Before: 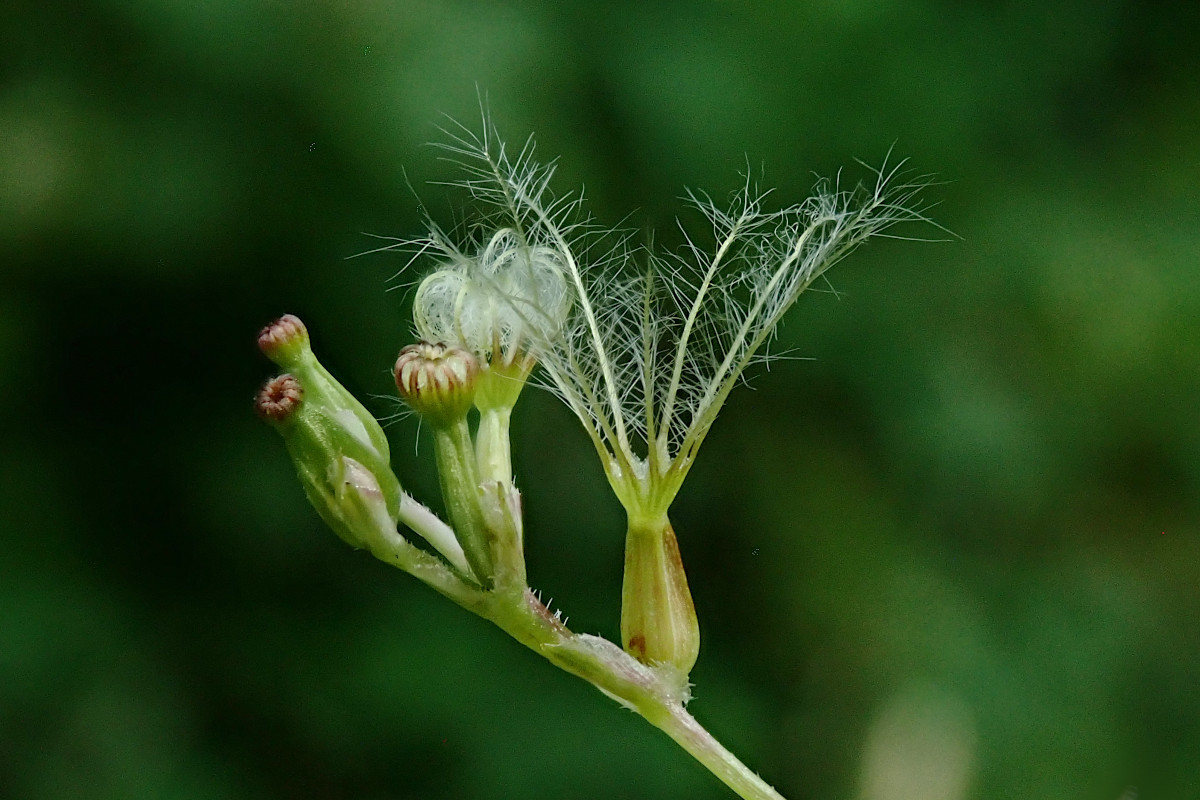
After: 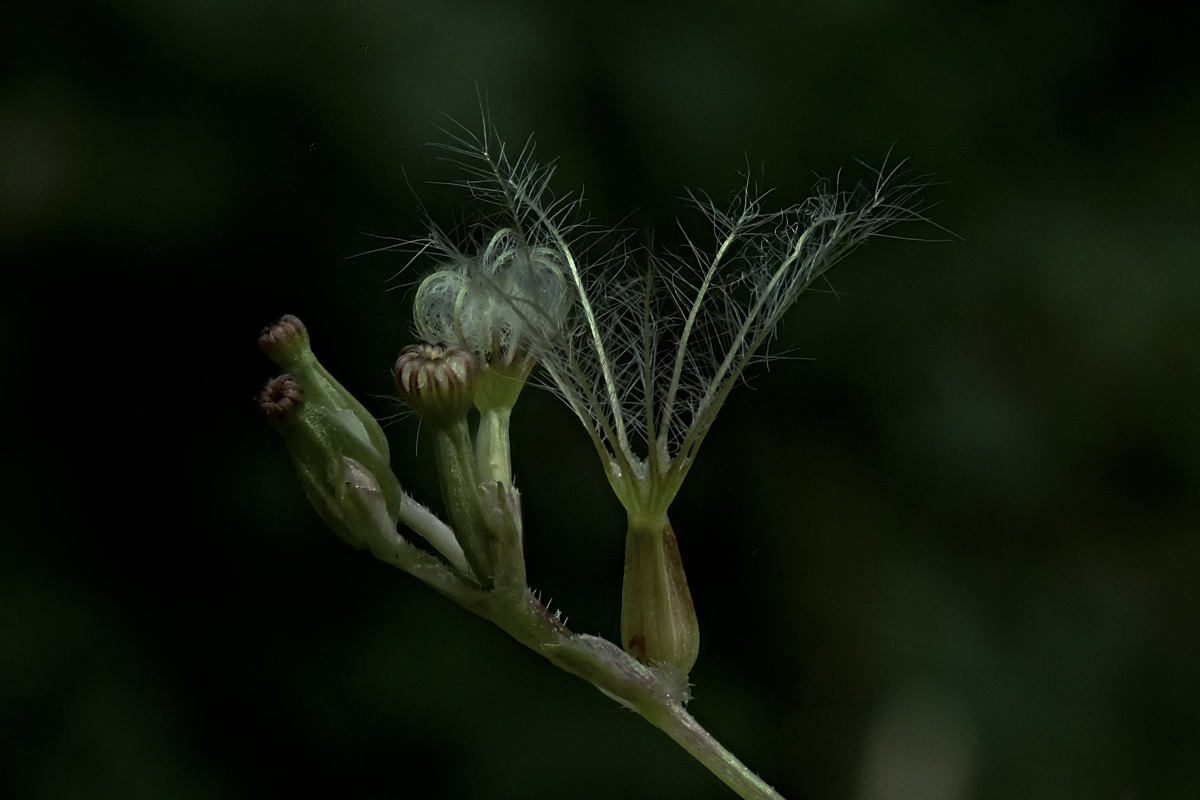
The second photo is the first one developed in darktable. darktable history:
levels: levels [0, 0.618, 1]
base curve: curves: ch0 [(0, 0) (0.595, 0.418) (1, 1)], preserve colors none
